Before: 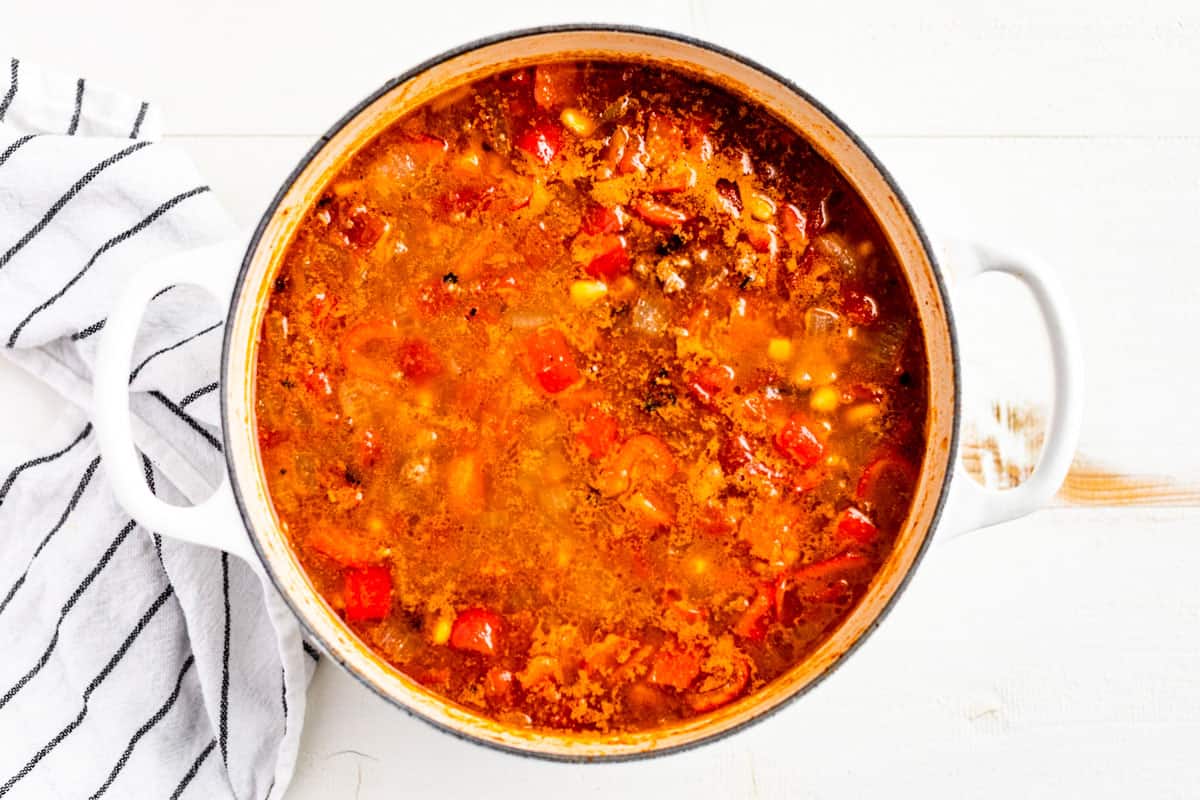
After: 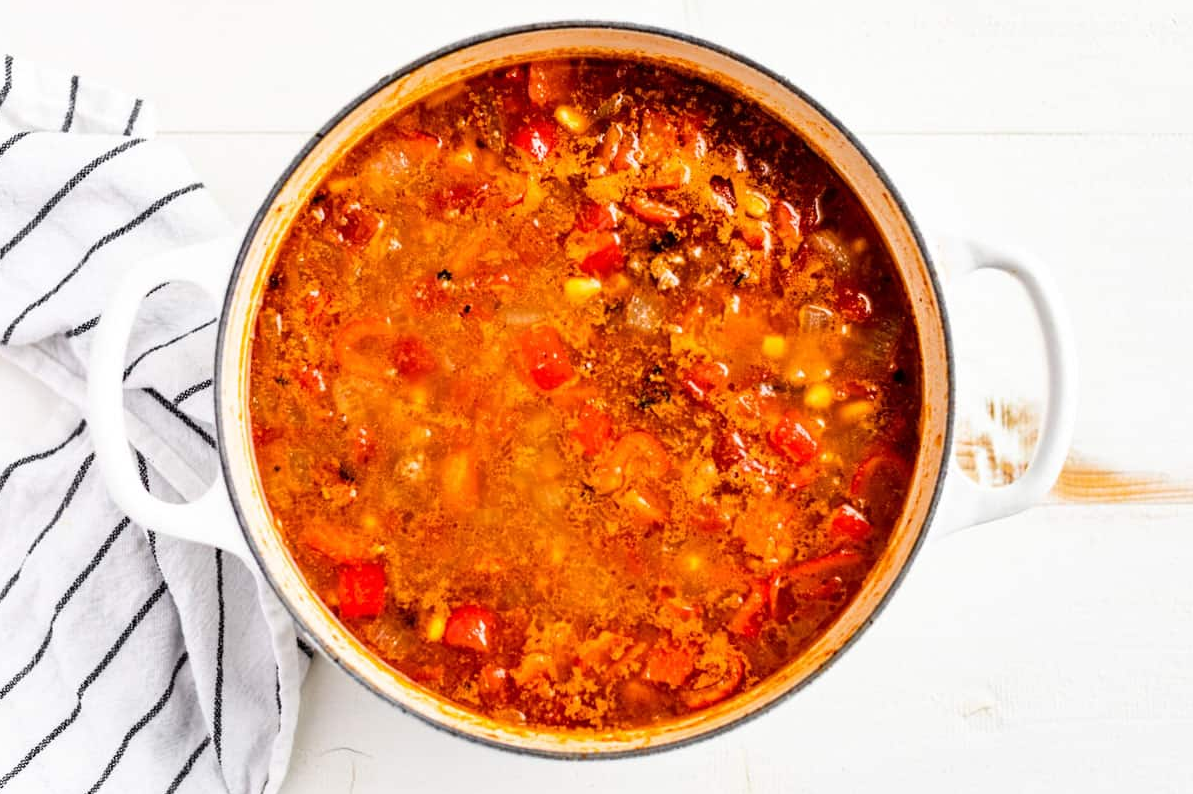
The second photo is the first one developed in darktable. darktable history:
crop and rotate: left 0.503%, top 0.397%, bottom 0.352%
